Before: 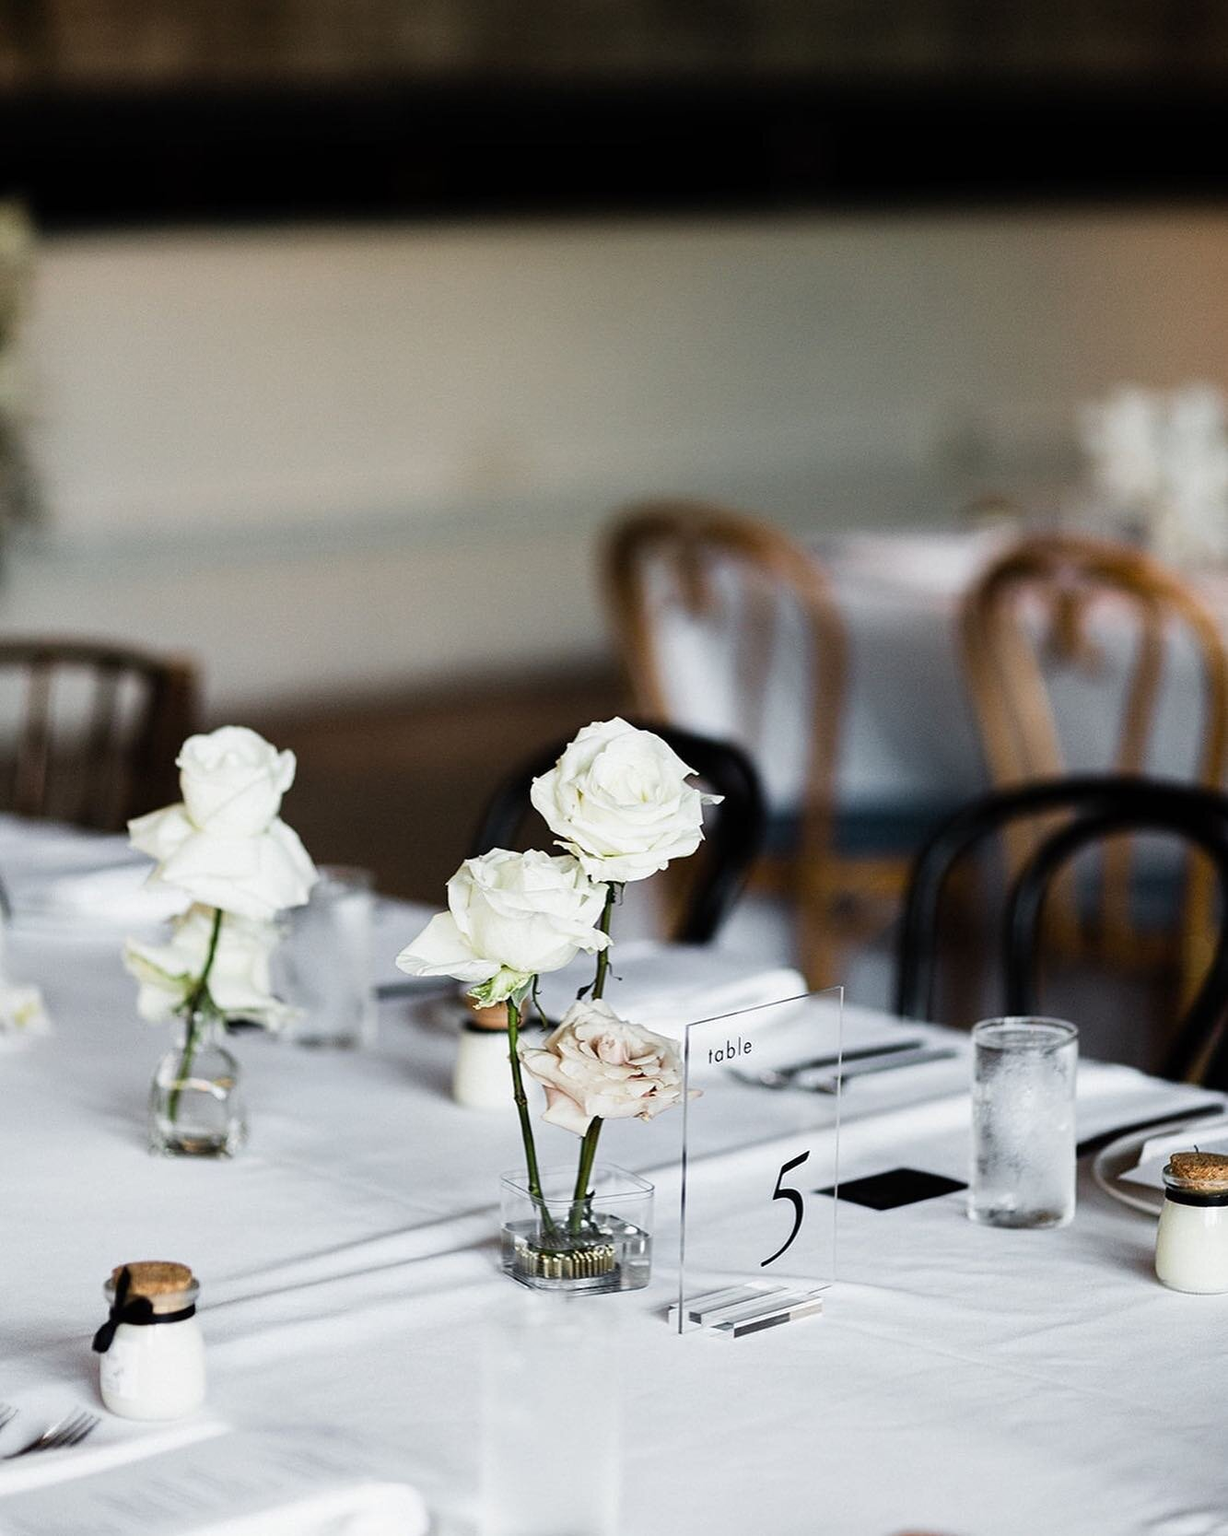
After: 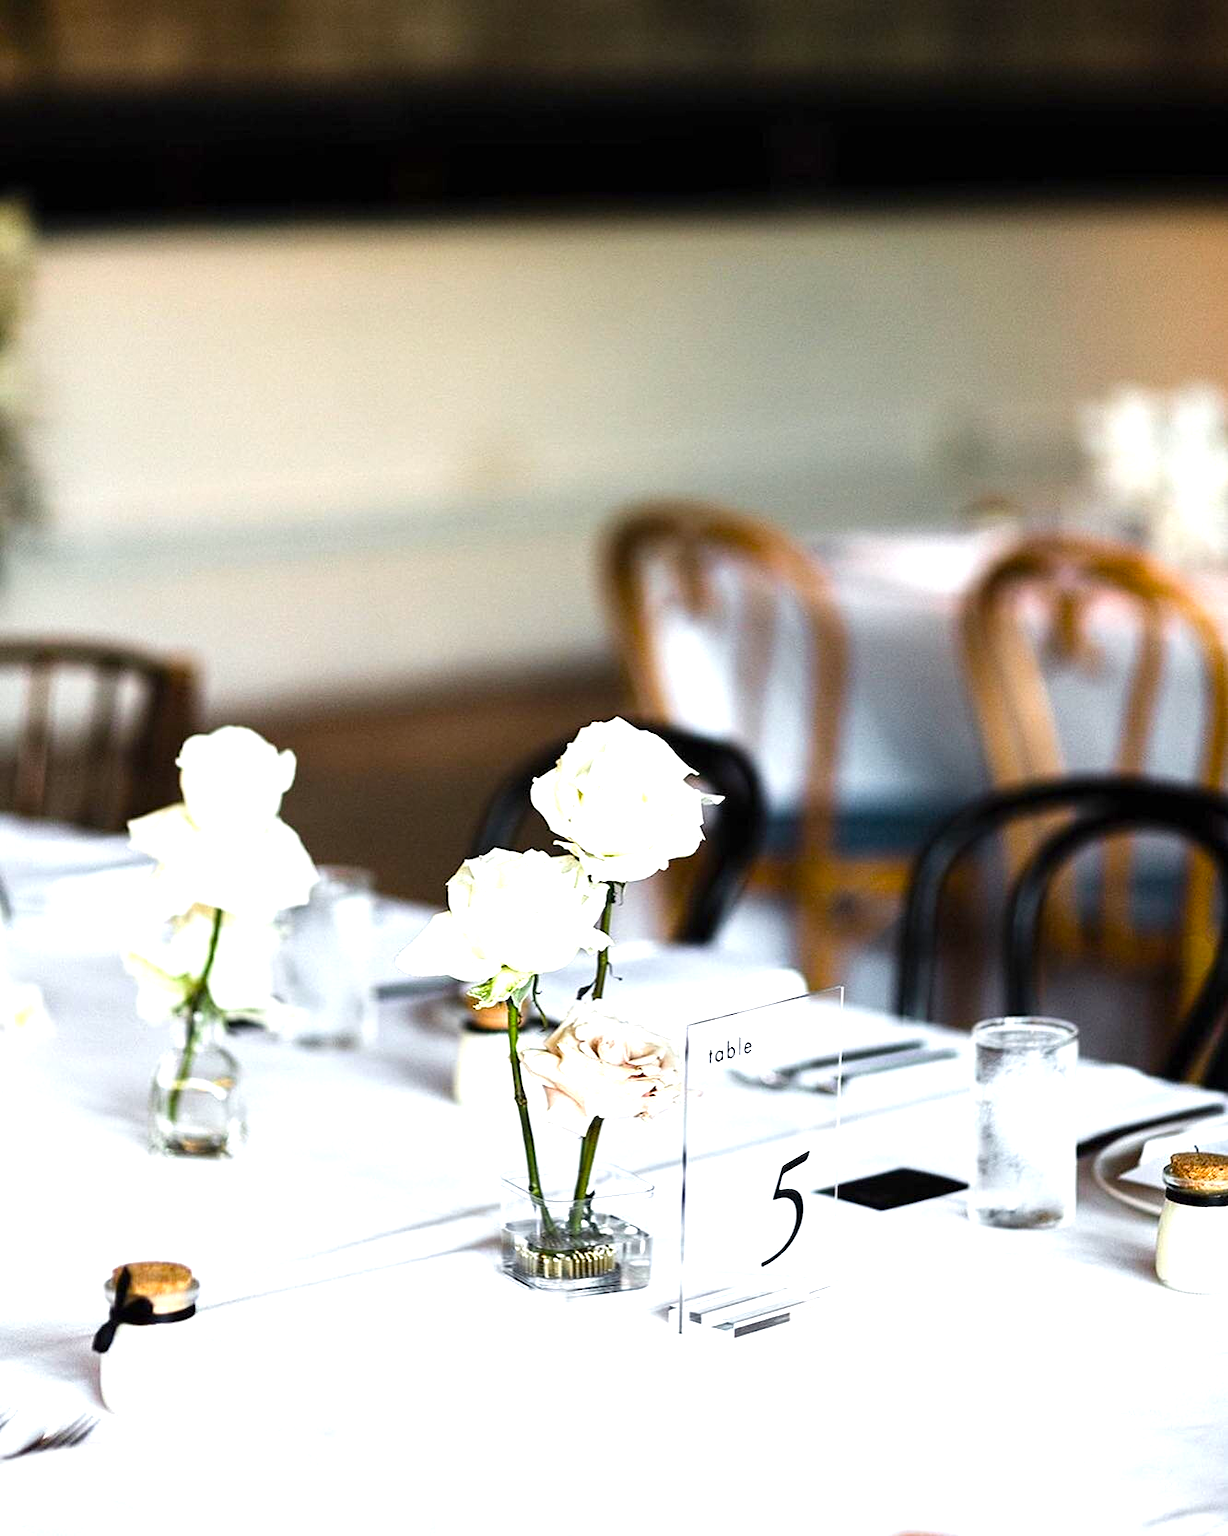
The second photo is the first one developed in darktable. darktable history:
color balance rgb: perceptual saturation grading › global saturation 30.526%
exposure: exposure 1 EV, compensate highlight preservation false
